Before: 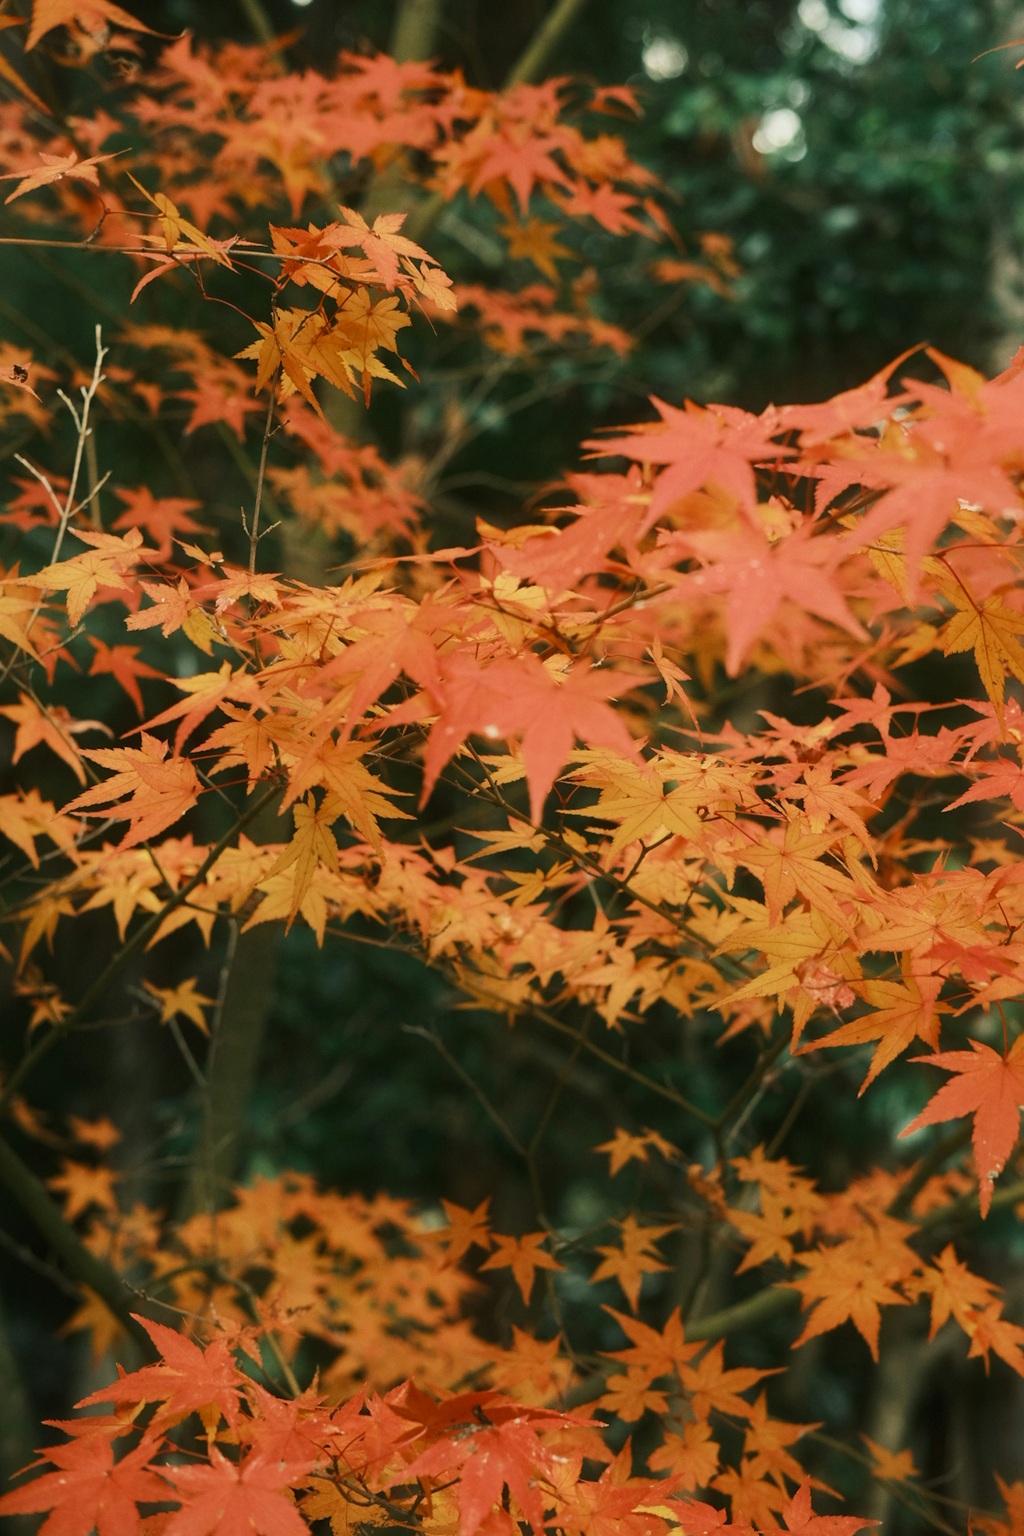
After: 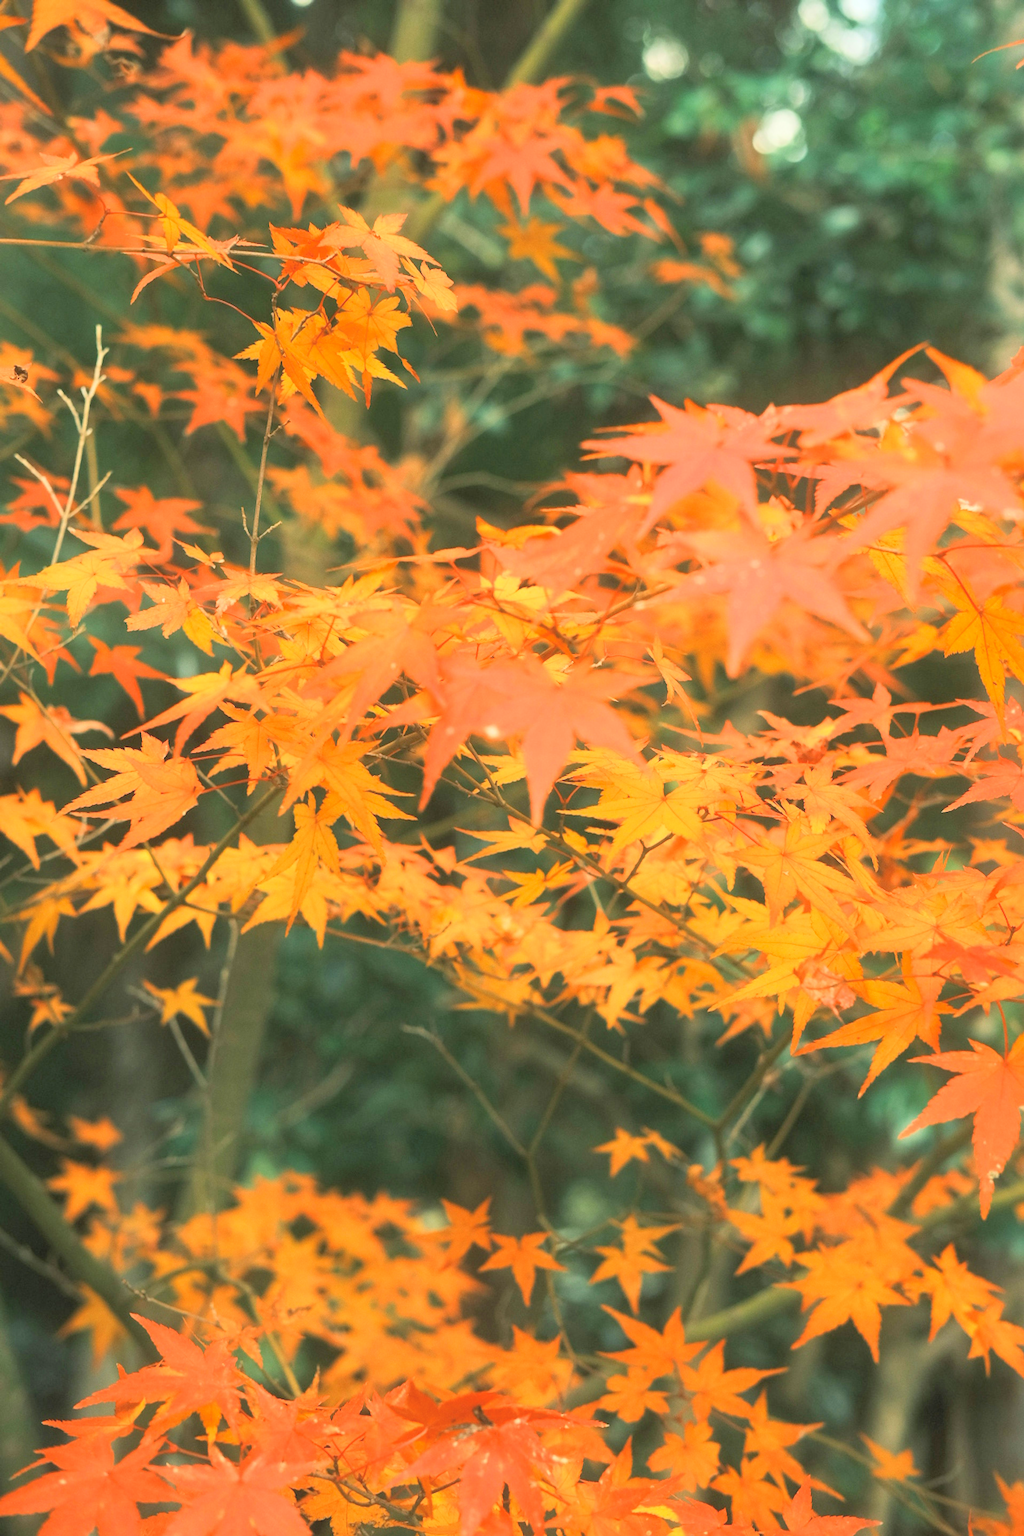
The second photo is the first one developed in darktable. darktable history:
global tonemap: drago (0.7, 100)
exposure: black level correction 0, exposure 1.5 EV, compensate exposure bias true, compensate highlight preservation false
